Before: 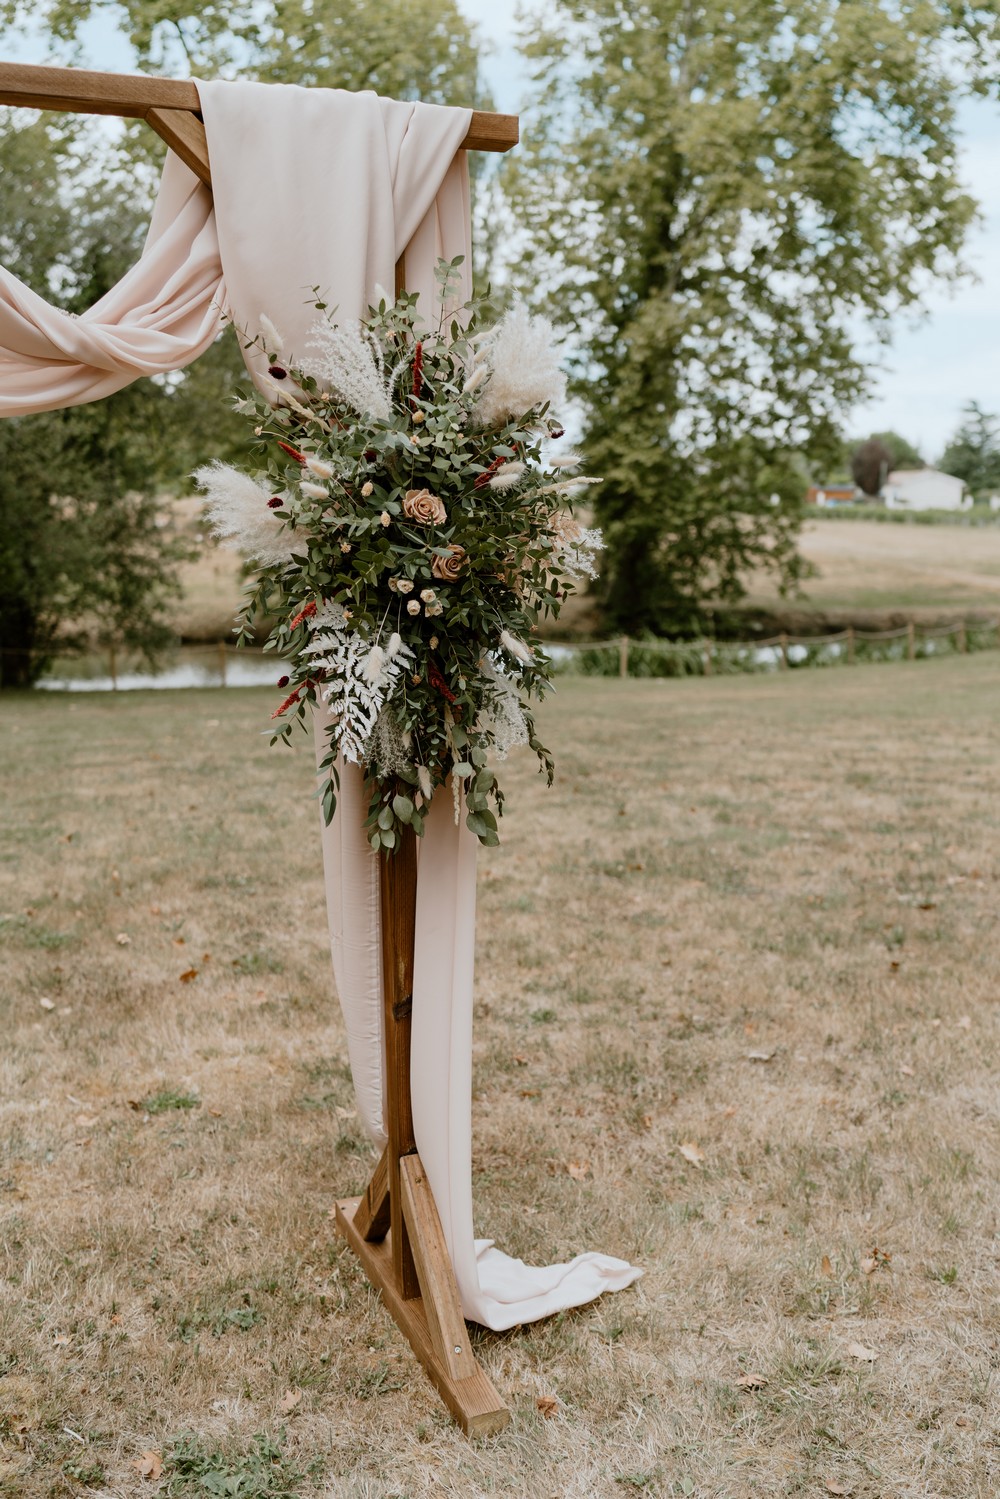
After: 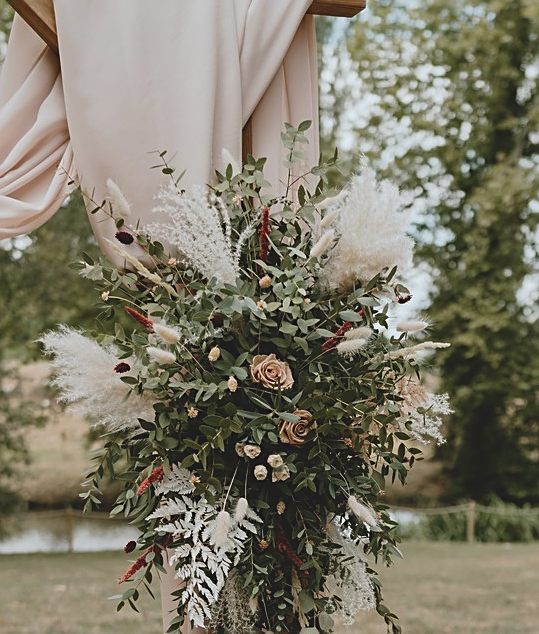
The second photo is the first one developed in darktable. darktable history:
sharpen: on, module defaults
crop: left 15.306%, top 9.065%, right 30.789%, bottom 48.638%
shadows and highlights: radius 171.16, shadows 27, white point adjustment 3.13, highlights -67.95, soften with gaussian
exposure: black level correction -0.014, exposure -0.193 EV, compensate highlight preservation false
